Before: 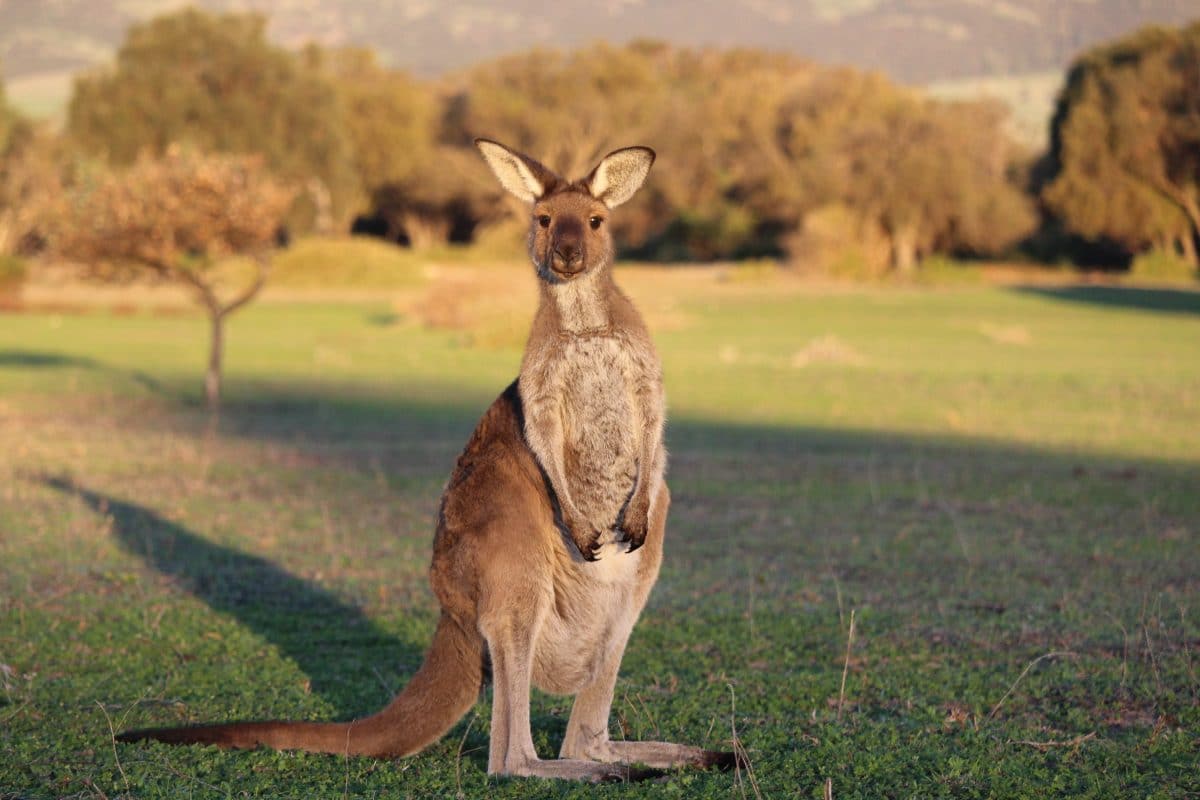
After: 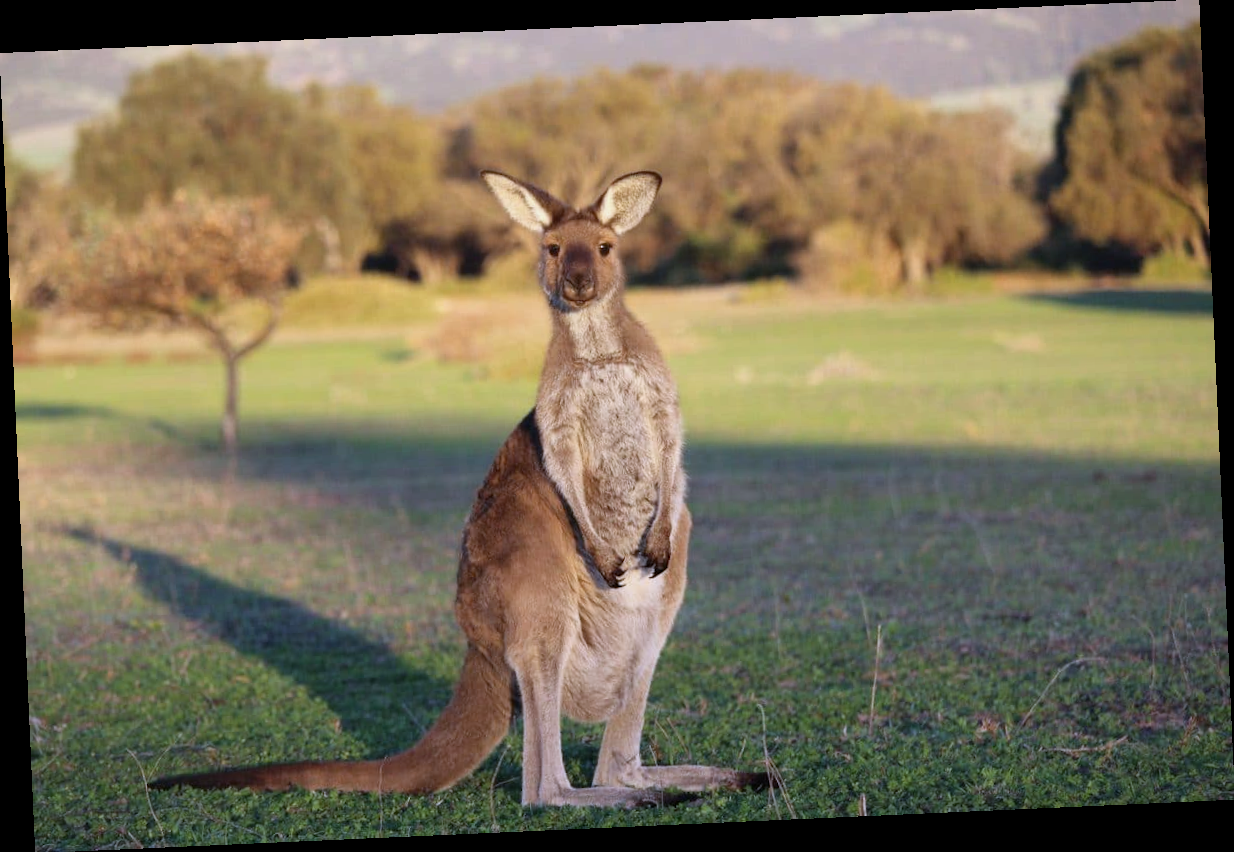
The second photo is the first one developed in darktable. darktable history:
white balance: red 0.948, green 1.02, blue 1.176
rotate and perspective: rotation -2.56°, automatic cropping off
